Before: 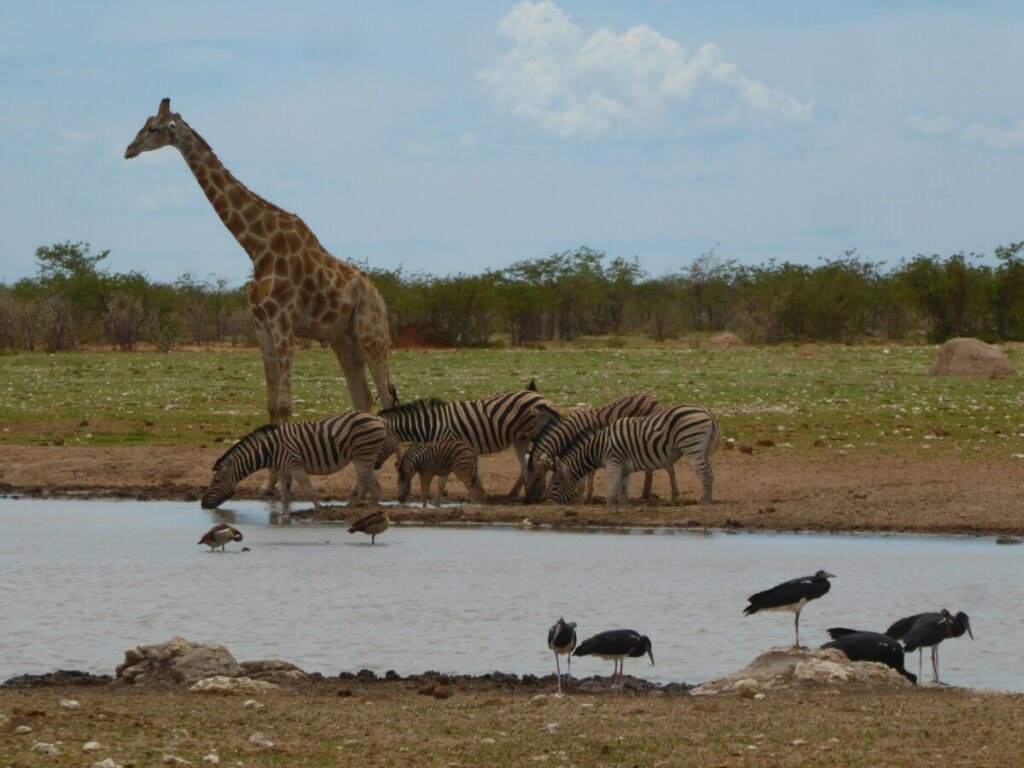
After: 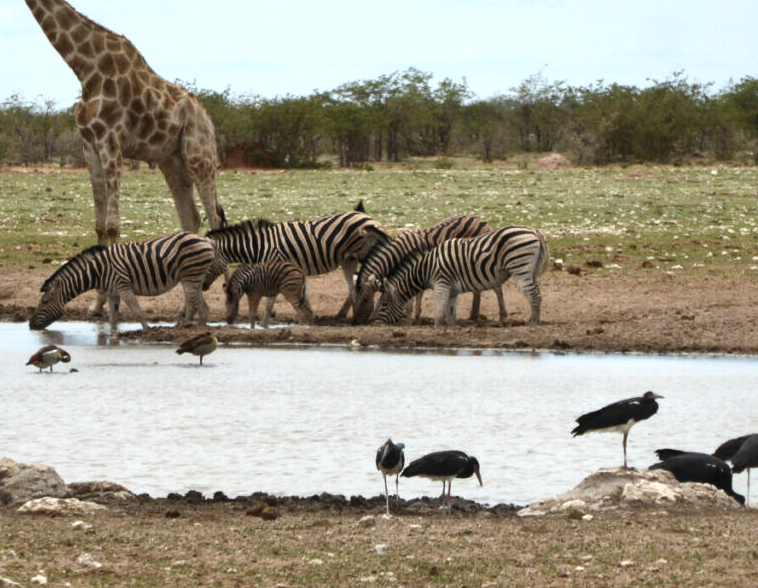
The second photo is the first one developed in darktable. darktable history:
local contrast: mode bilateral grid, contrast 25, coarseness 60, detail 151%, midtone range 0.2
exposure: exposure 1.063 EV, compensate exposure bias true, compensate highlight preservation false
contrast brightness saturation: contrast 0.103, saturation -0.304
crop: left 16.828%, top 23.324%, right 9.145%
